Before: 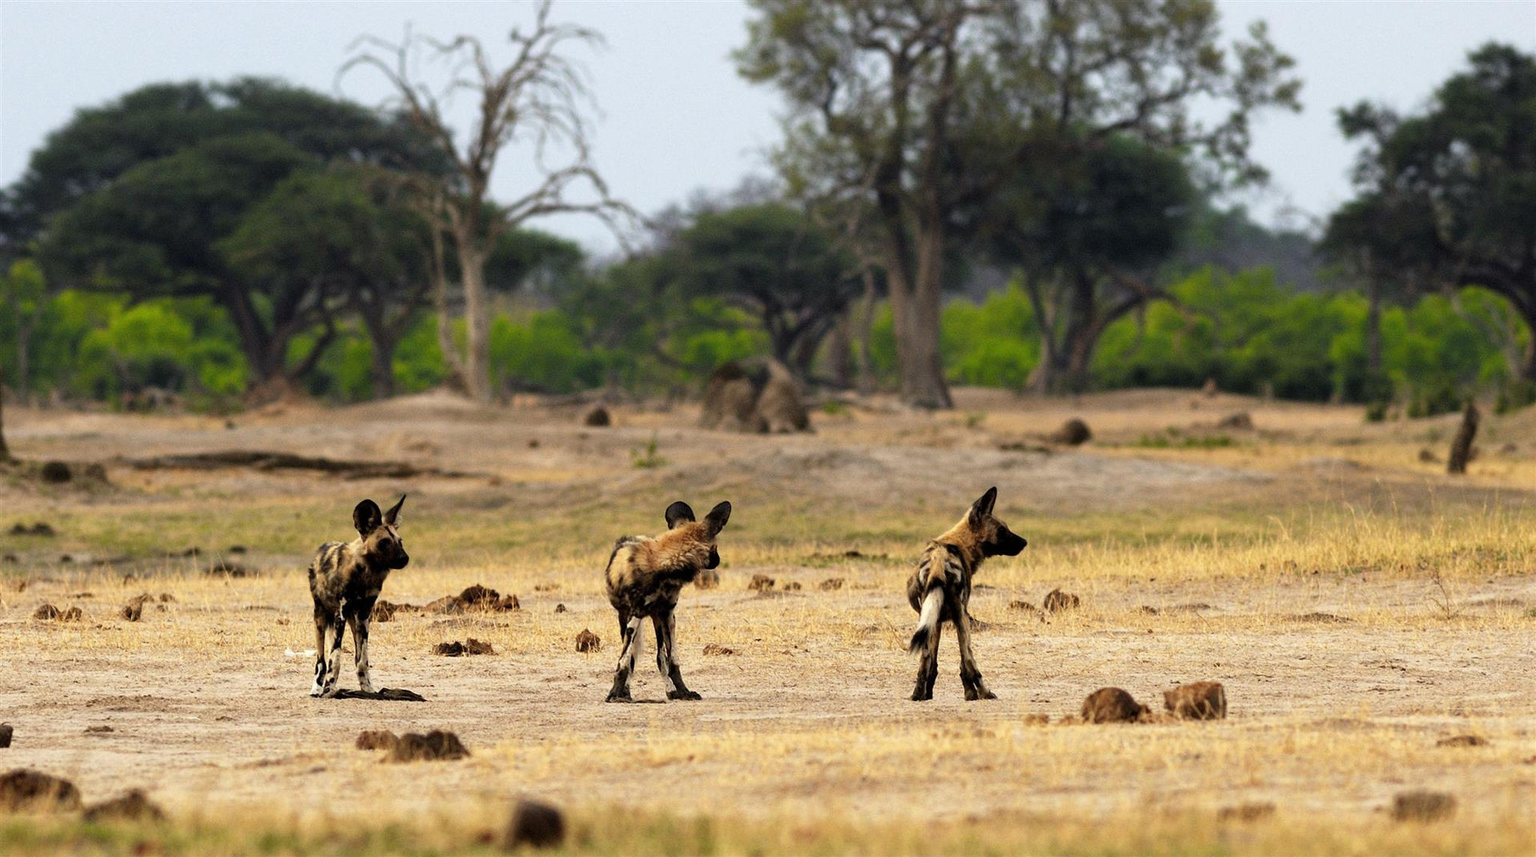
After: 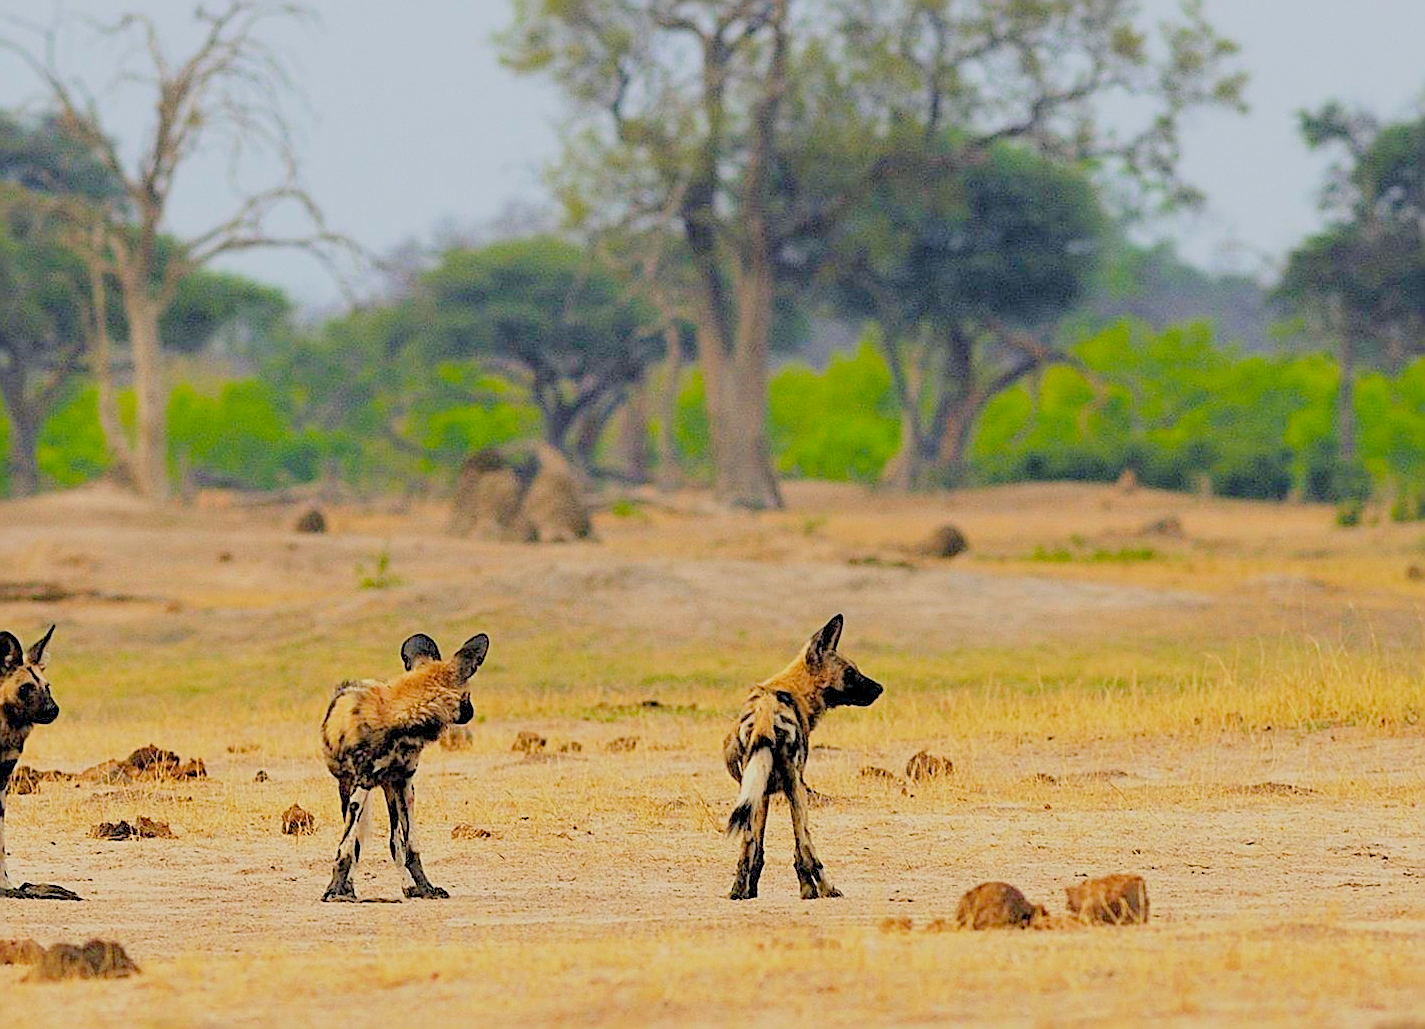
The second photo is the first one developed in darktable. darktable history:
sharpen: amount 0.994
filmic rgb: black relative exposure -7.99 EV, white relative exposure 8.06 EV, target black luminance 0%, hardness 2.49, latitude 76.44%, contrast 0.561, shadows ↔ highlights balance 0.013%, color science v4 (2020)
exposure: black level correction 0, exposure 1.671 EV, compensate highlight preservation false
crop and rotate: left 23.755%, top 3.077%, right 6.655%, bottom 6.85%
color balance rgb: shadows lift › chroma 4.122%, shadows lift › hue 252.13°, perceptual saturation grading › global saturation 18.986%, global vibrance 14.237%
